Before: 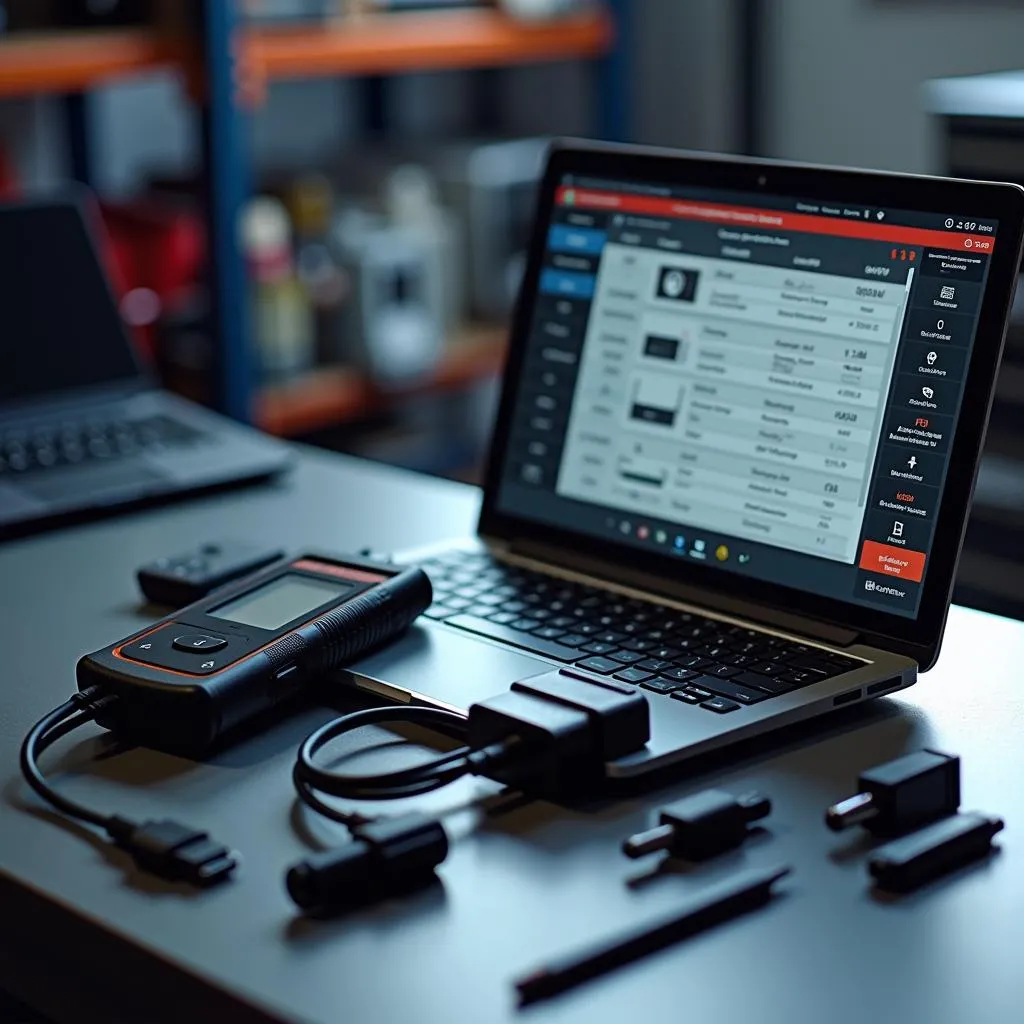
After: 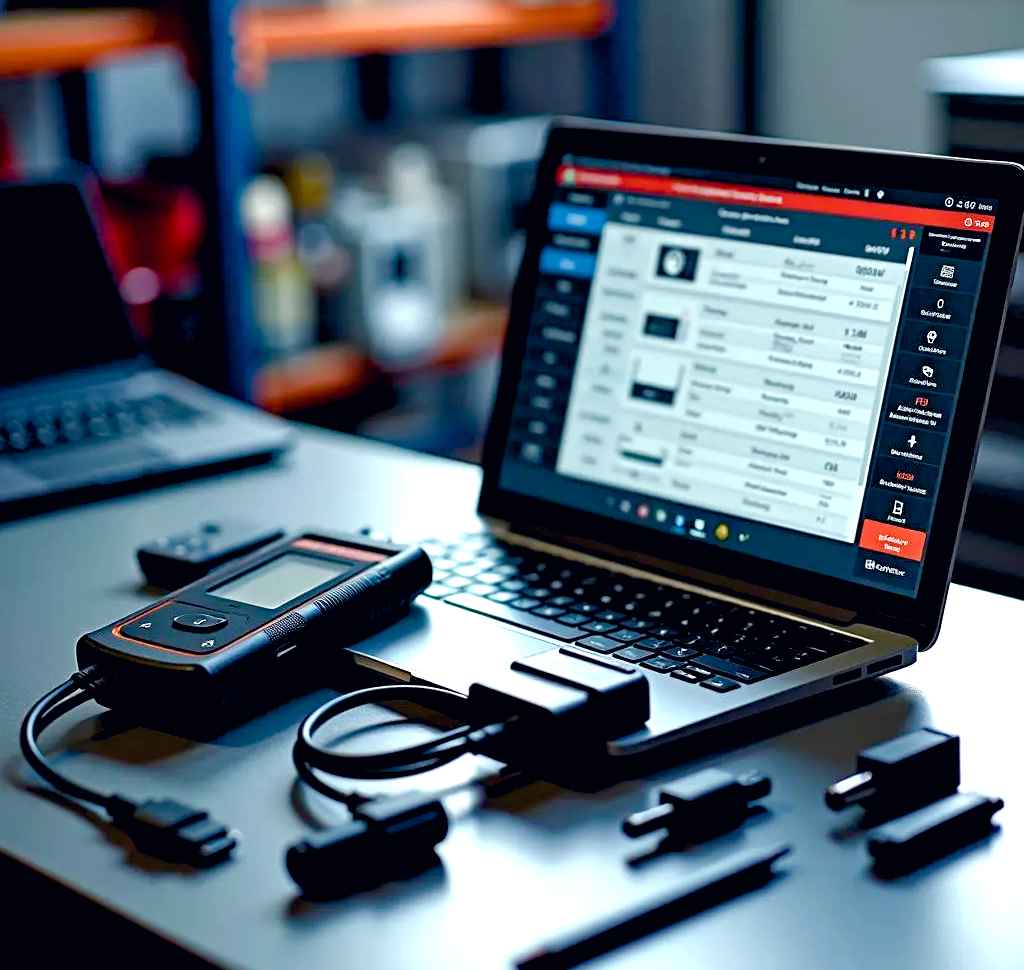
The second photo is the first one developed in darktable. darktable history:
crop and rotate: top 2.053%, bottom 3.14%
exposure: black level correction 0.008, exposure 0.979 EV, compensate highlight preservation false
color correction: highlights a* 0.492, highlights b* 2.64, shadows a* -1.36, shadows b* -4.25
color balance rgb: perceptual saturation grading › global saturation 20%, perceptual saturation grading › highlights -50.132%, perceptual saturation grading › shadows 30.333%
